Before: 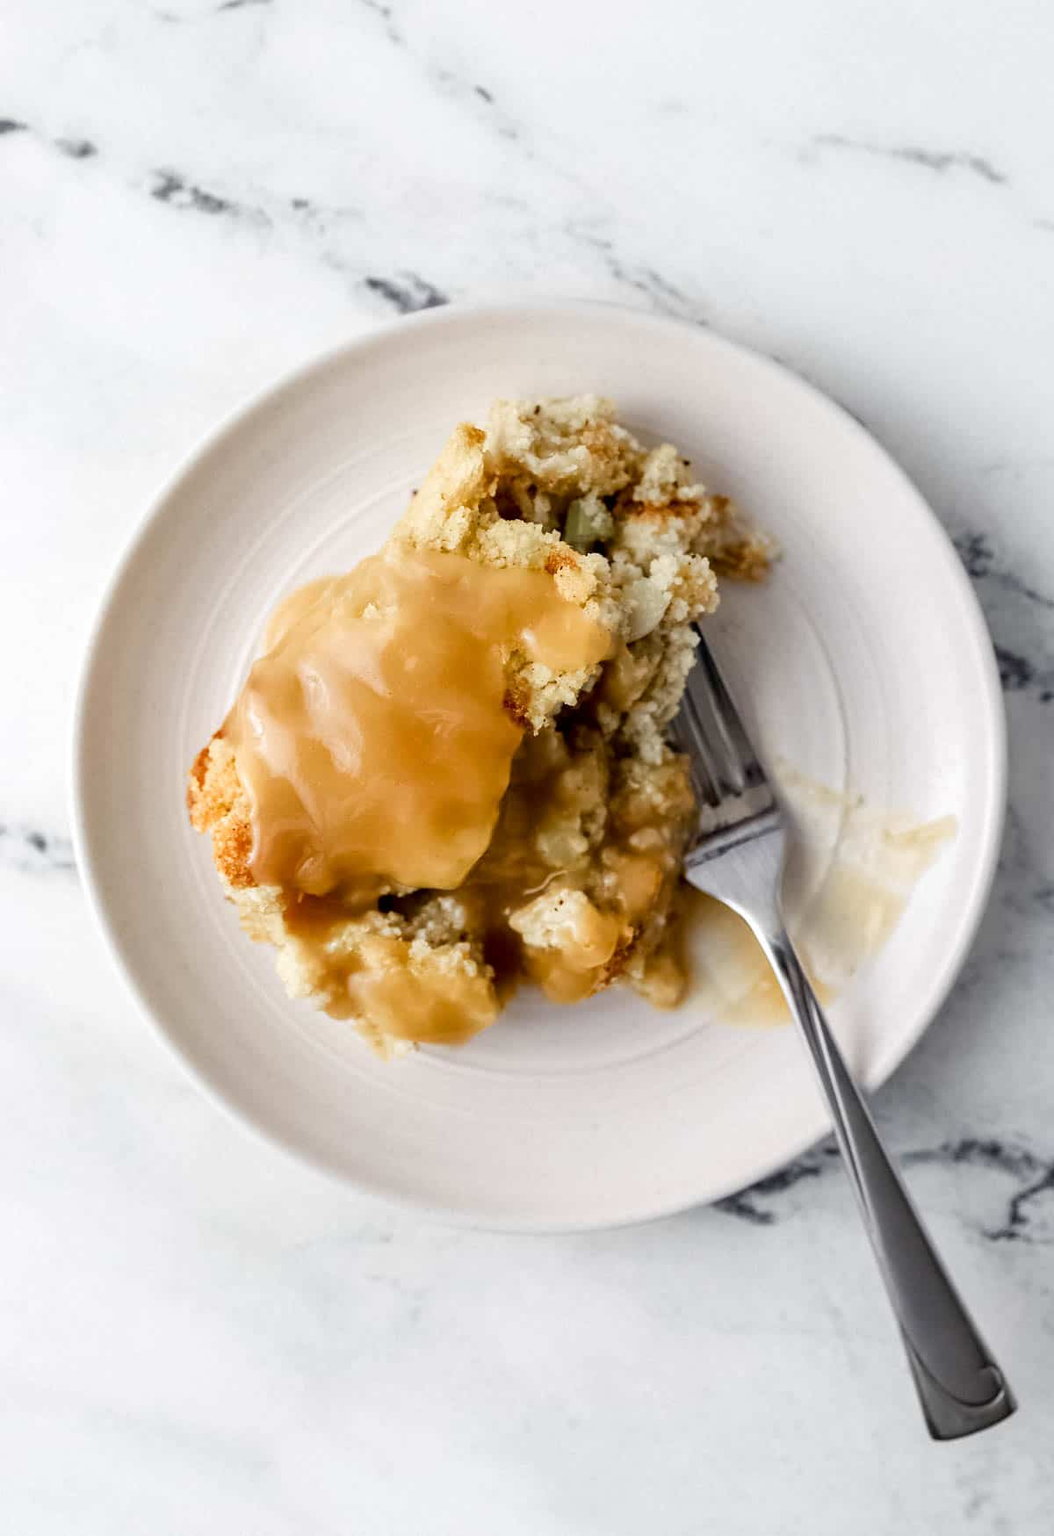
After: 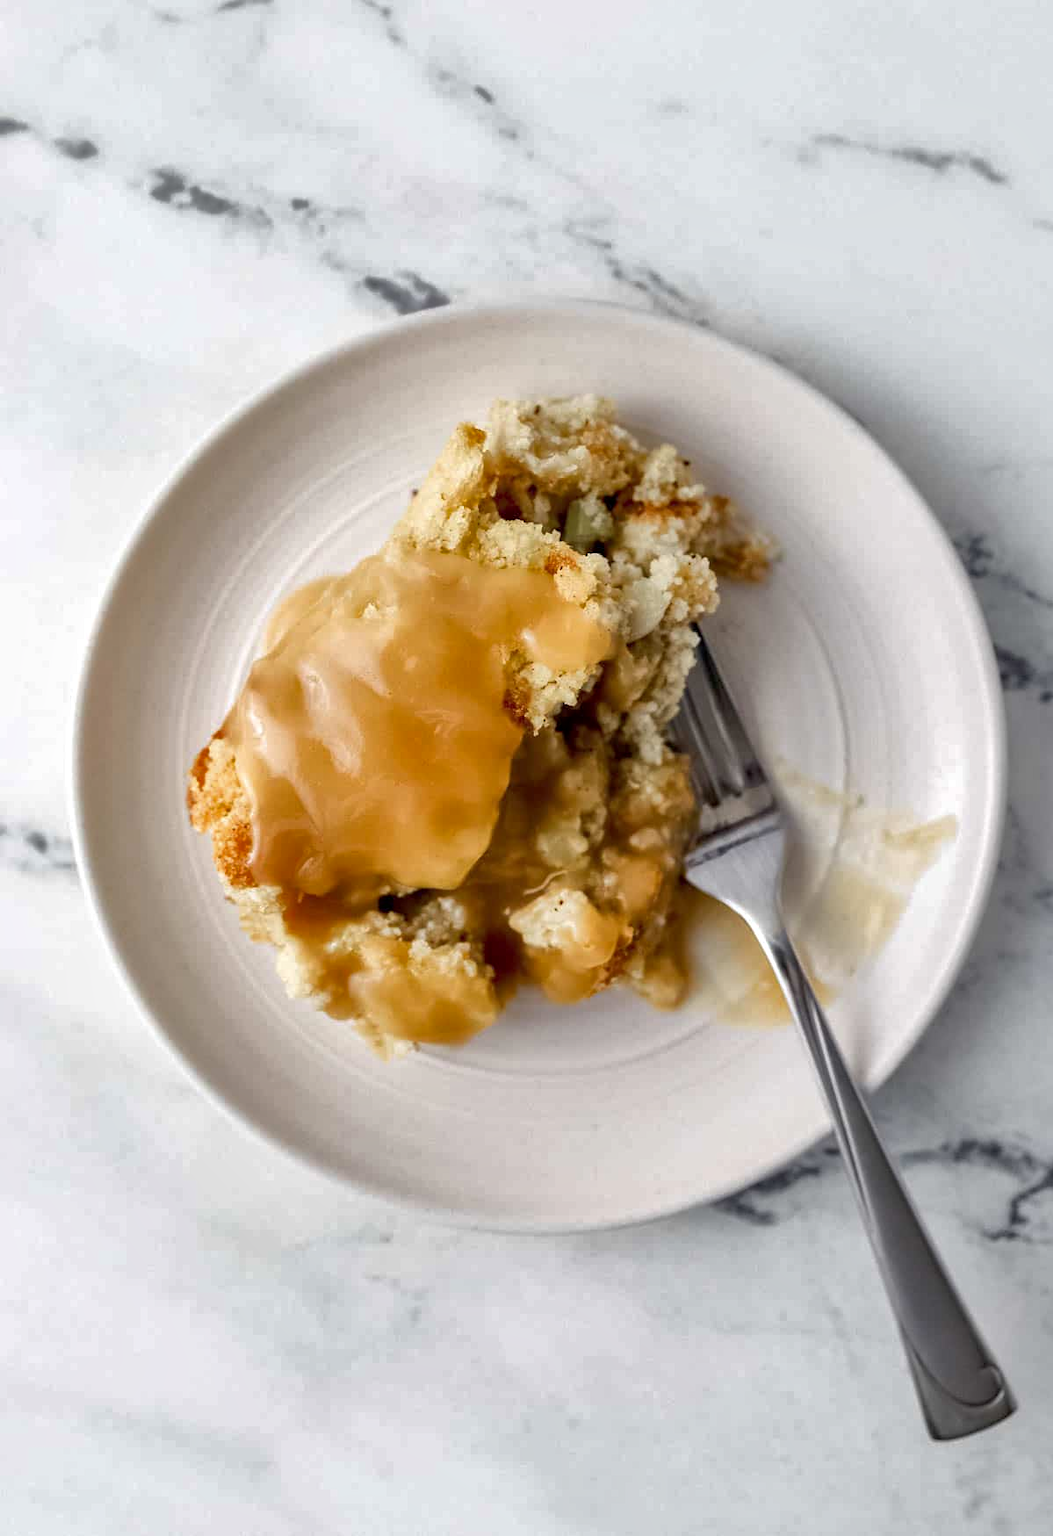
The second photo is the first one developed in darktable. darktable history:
local contrast: mode bilateral grid, contrast 19, coarseness 50, detail 119%, midtone range 0.2
shadows and highlights: on, module defaults
